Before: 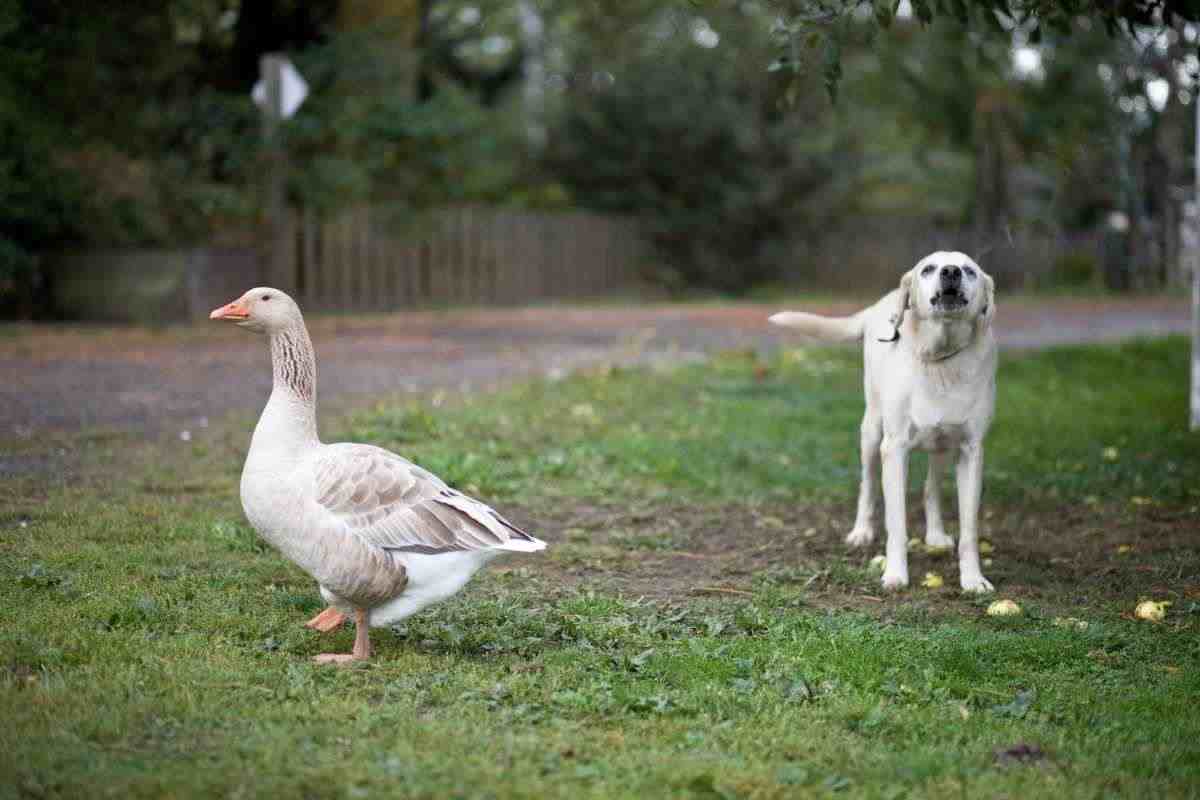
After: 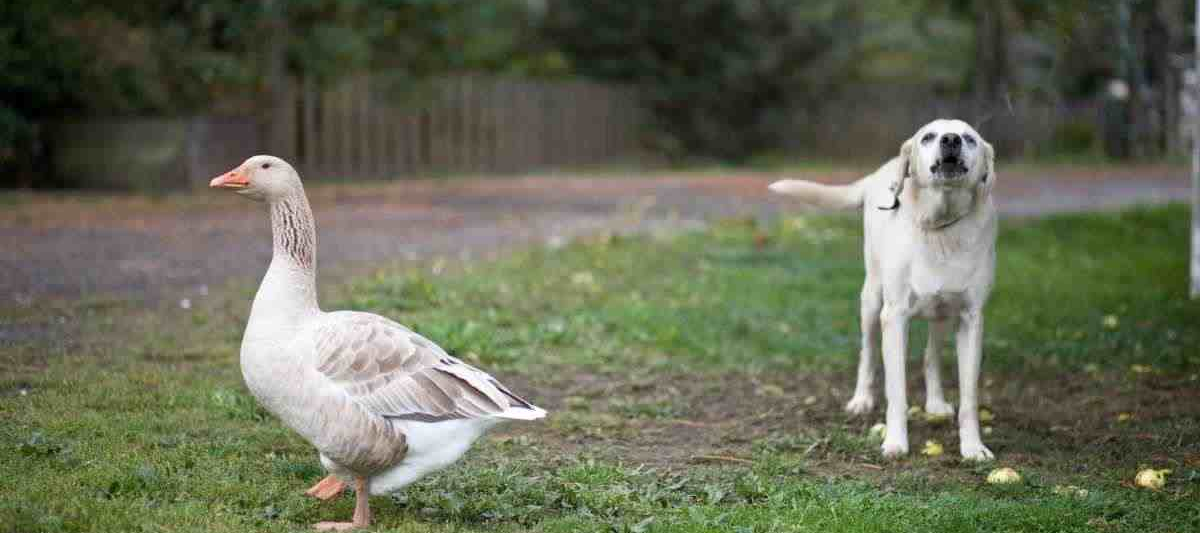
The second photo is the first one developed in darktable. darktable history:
crop: top 16.523%, bottom 16.777%
